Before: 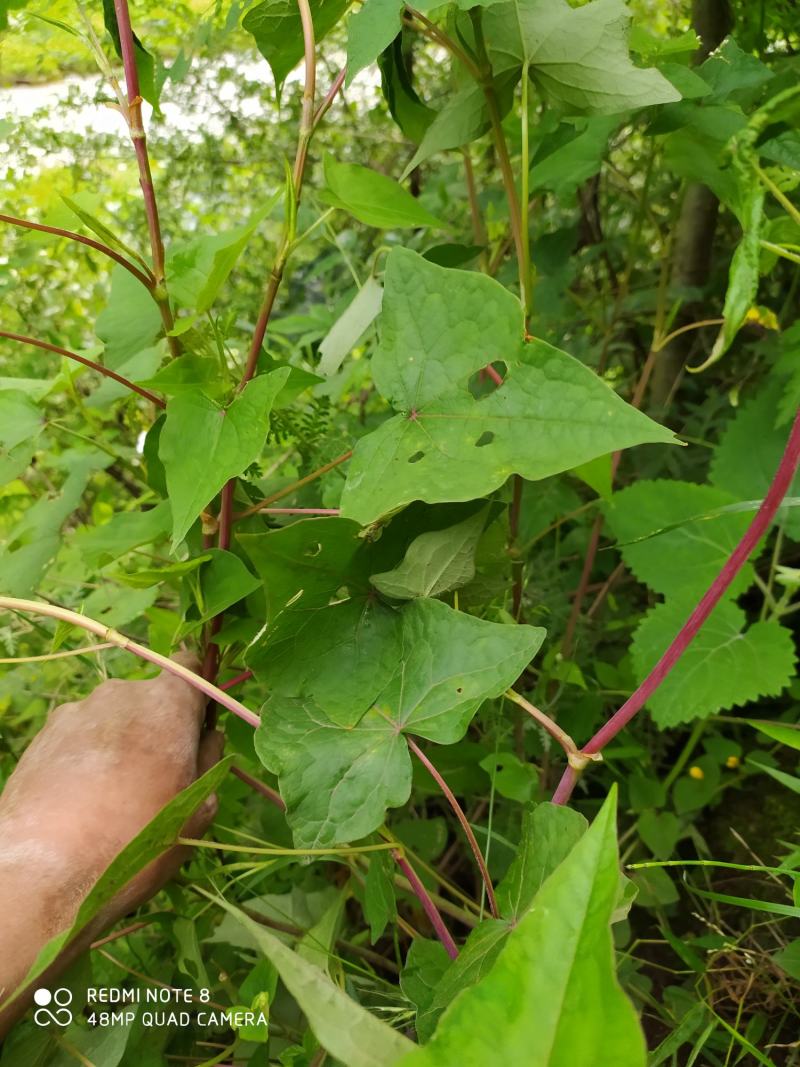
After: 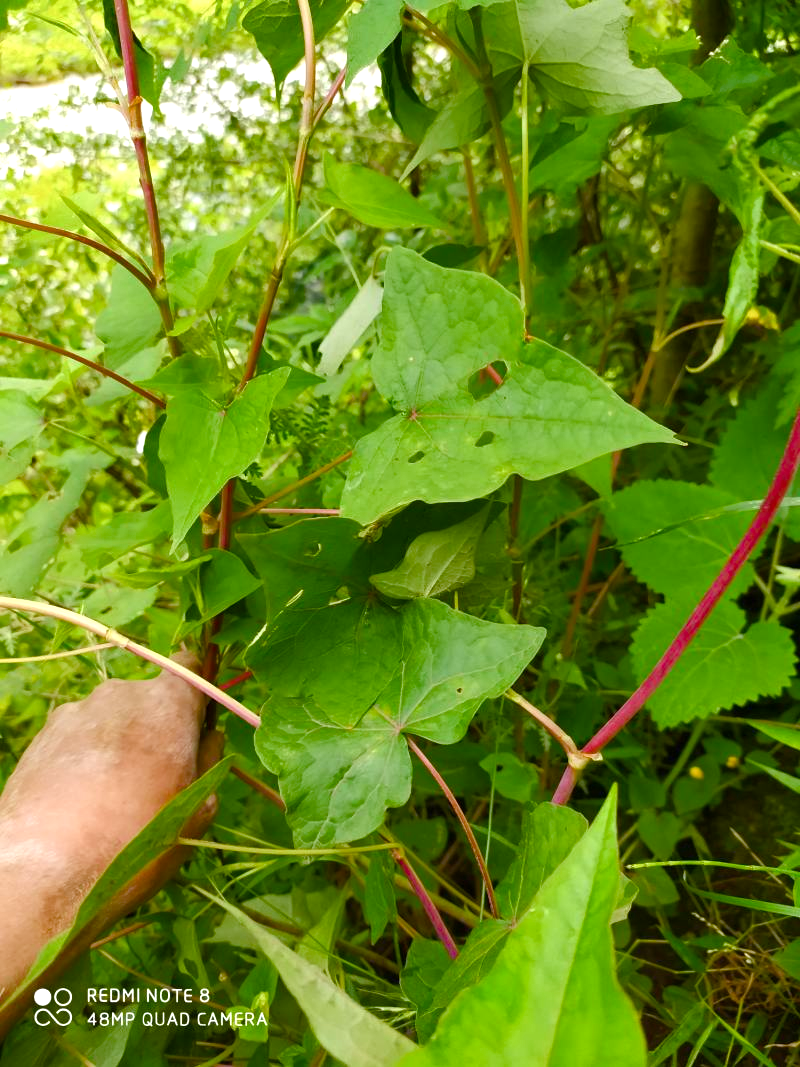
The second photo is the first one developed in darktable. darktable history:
color balance rgb: linear chroma grading › global chroma 15.064%, perceptual saturation grading › global saturation 20%, perceptual saturation grading › highlights -50.59%, perceptual saturation grading › shadows 30.24%, perceptual brilliance grading › global brilliance 11.165%, global vibrance 10.003%
